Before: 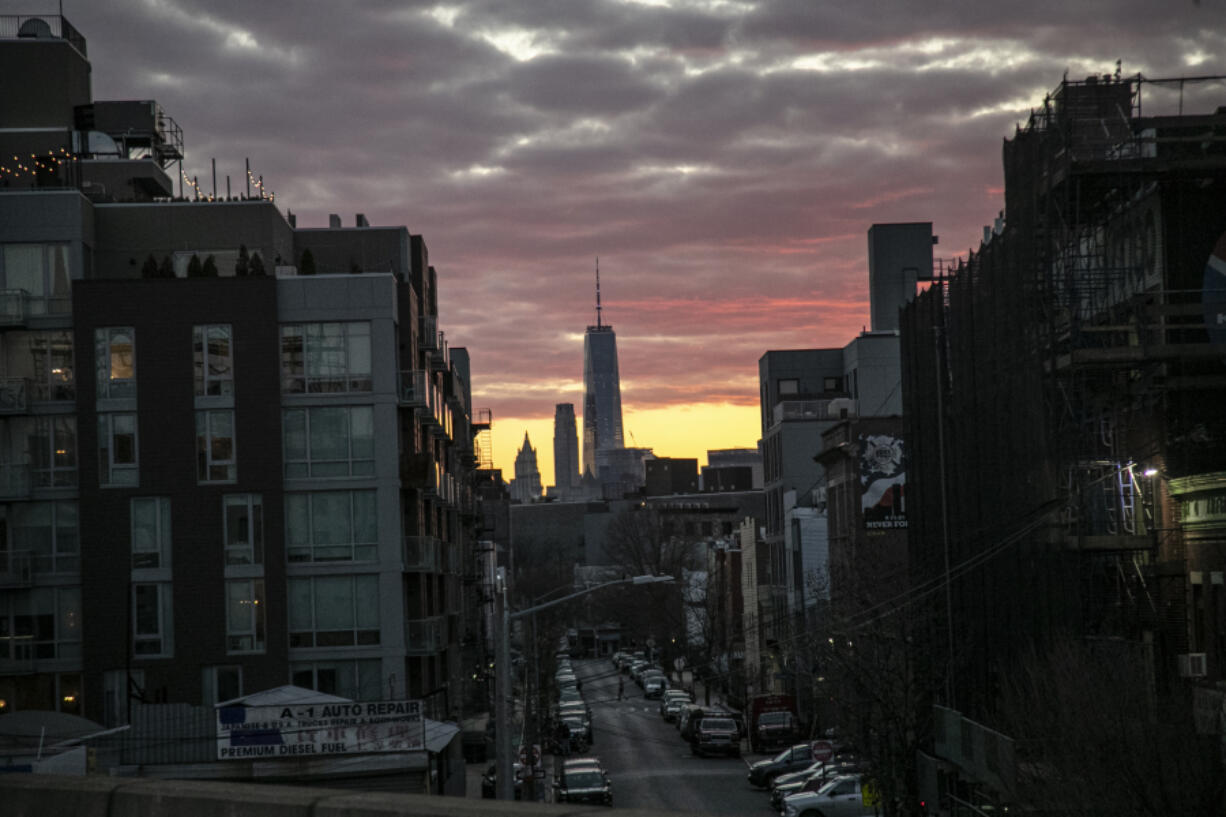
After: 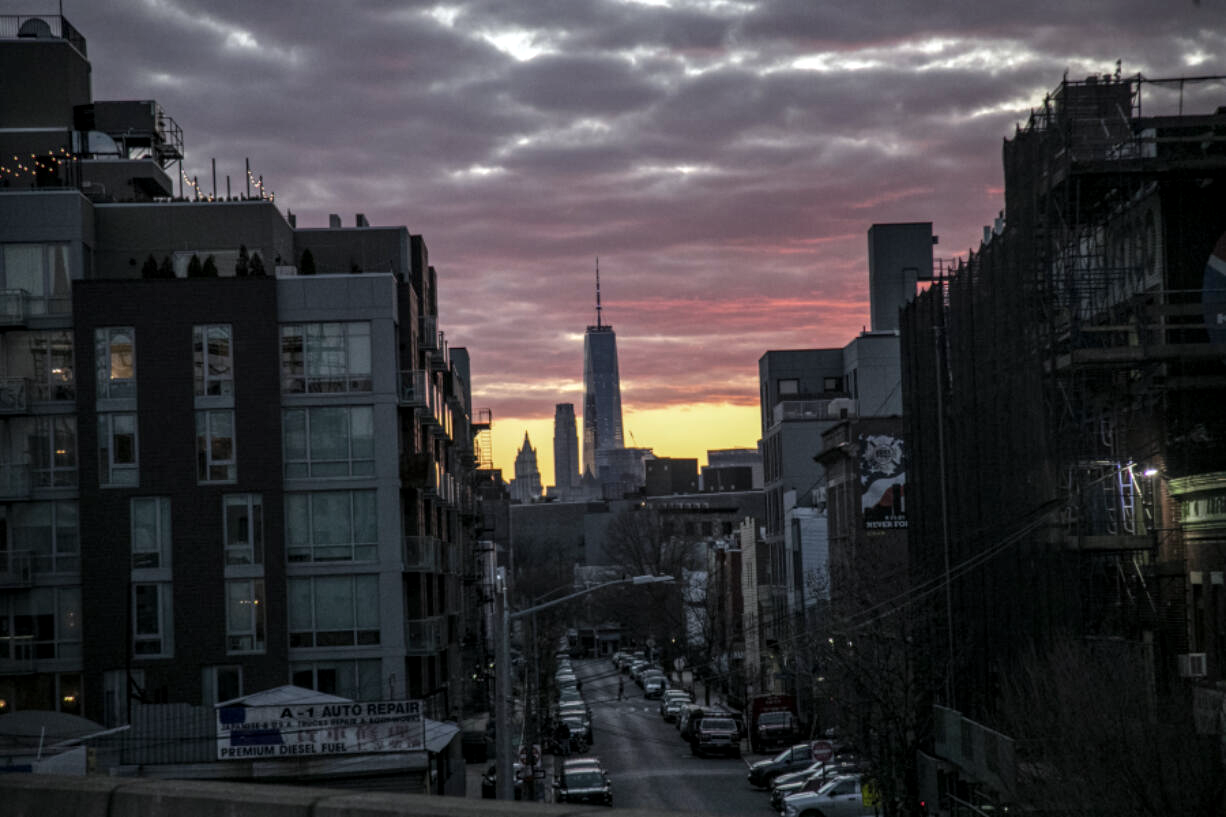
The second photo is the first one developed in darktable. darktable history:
color calibration: illuminant as shot in camera, x 0.358, y 0.373, temperature 4628.91 K
local contrast: on, module defaults
